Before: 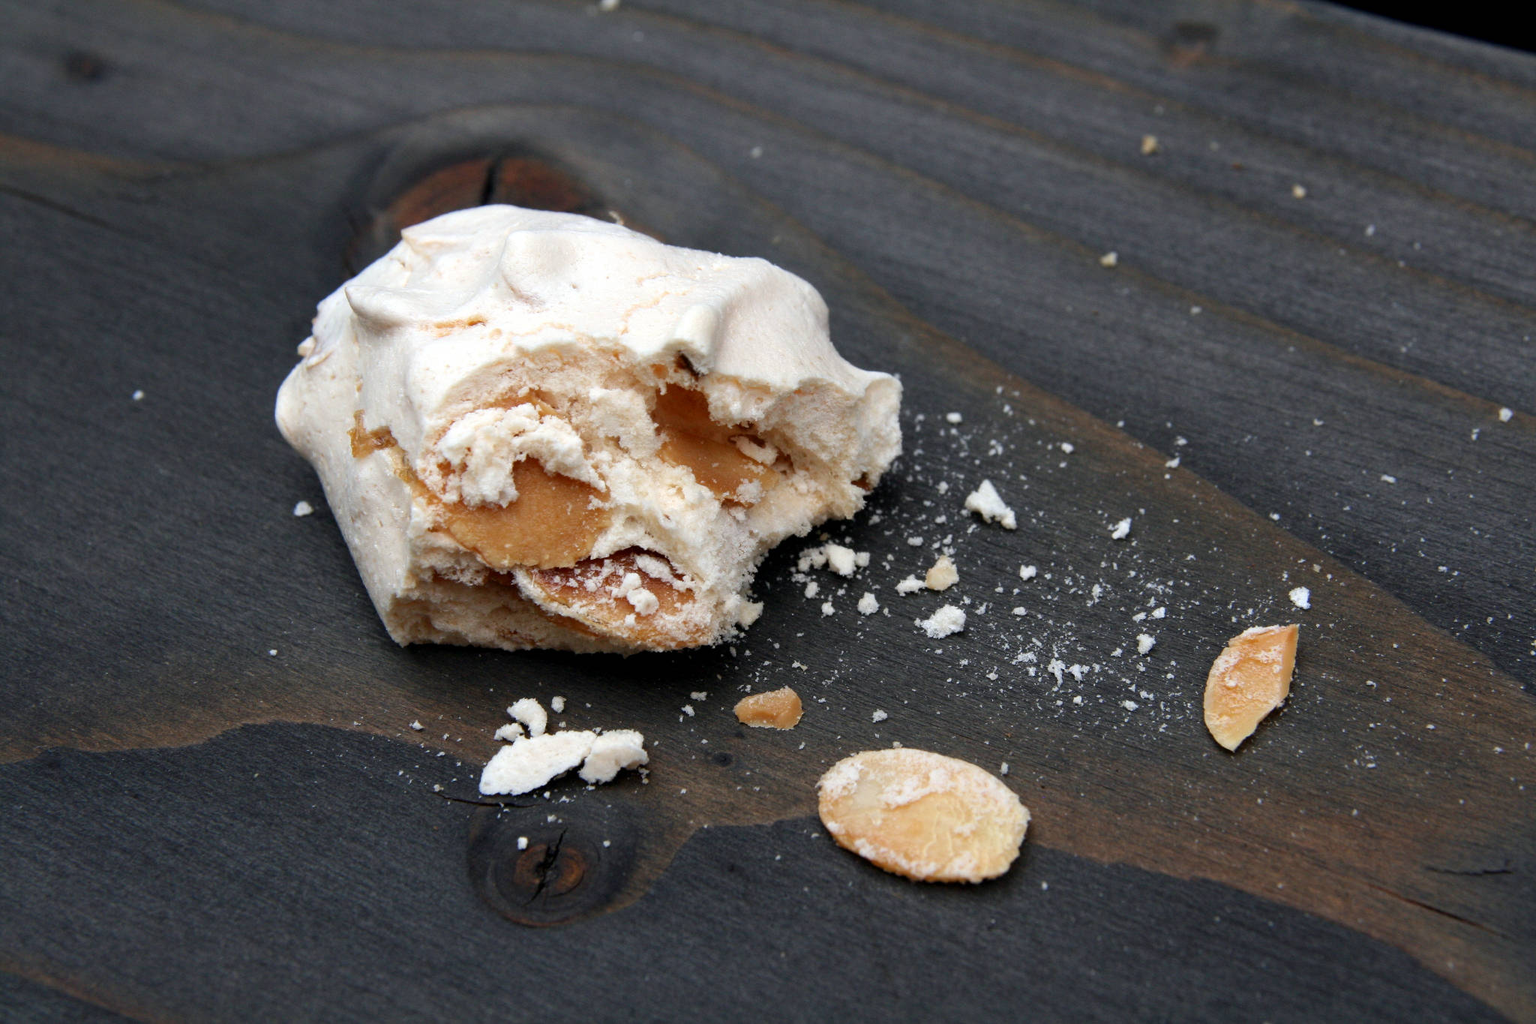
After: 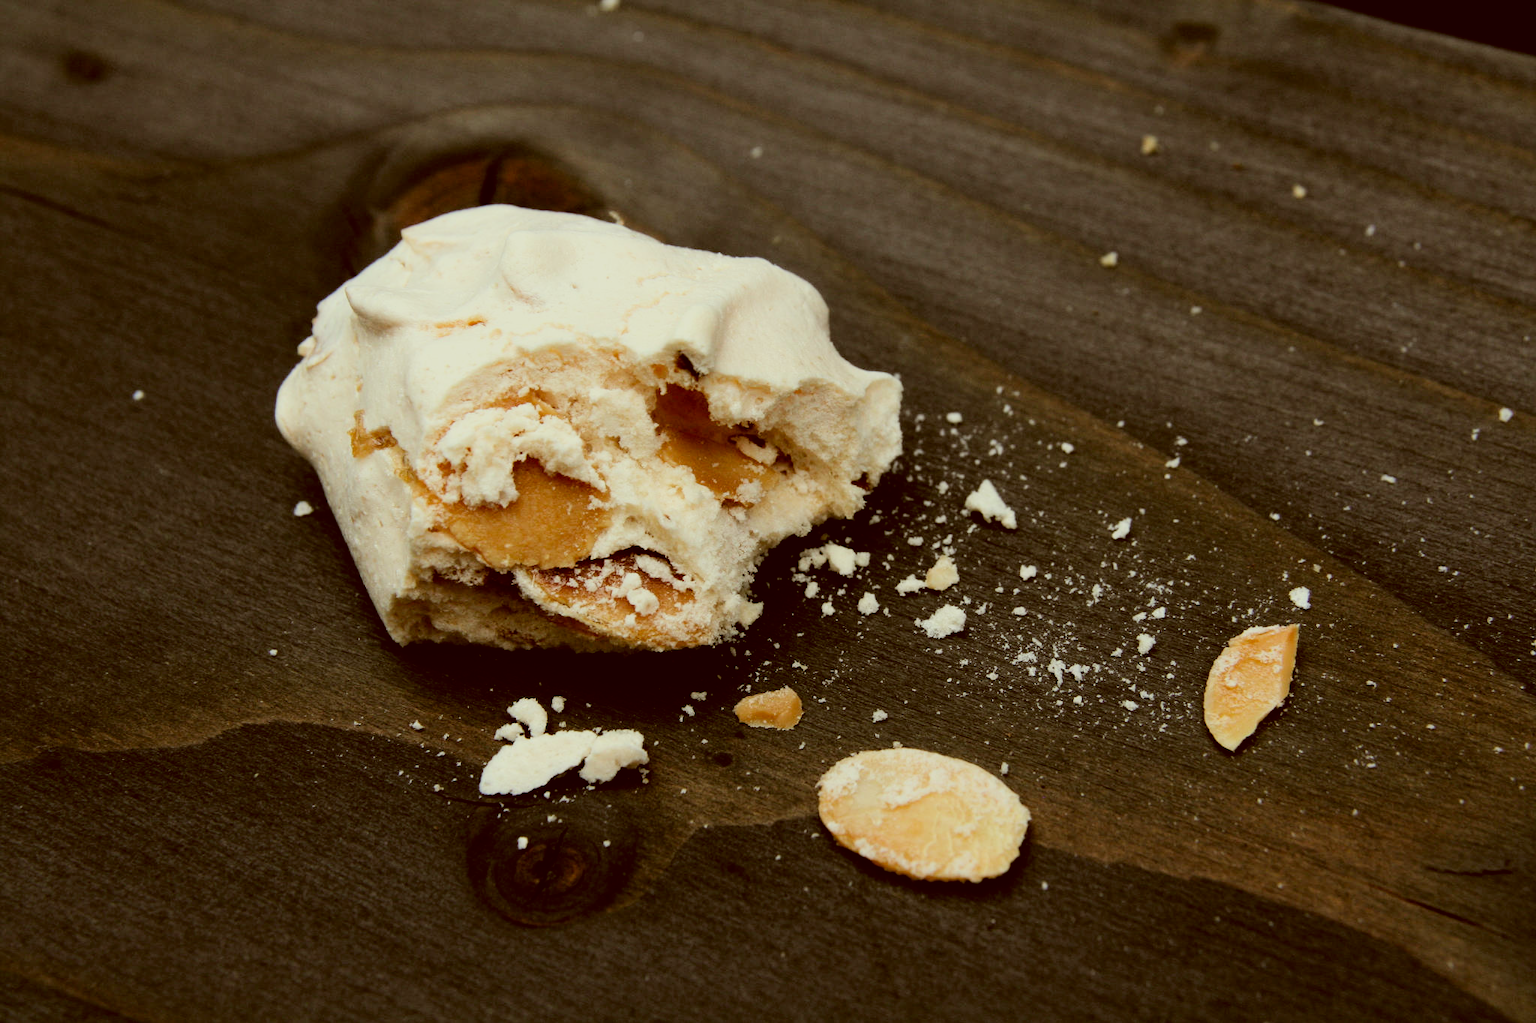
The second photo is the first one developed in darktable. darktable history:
color correction: highlights a* -5.3, highlights b* 9.8, shadows a* 9.8, shadows b* 24.26
filmic rgb: black relative exposure -7.65 EV, white relative exposure 4.56 EV, hardness 3.61, contrast 1.25
